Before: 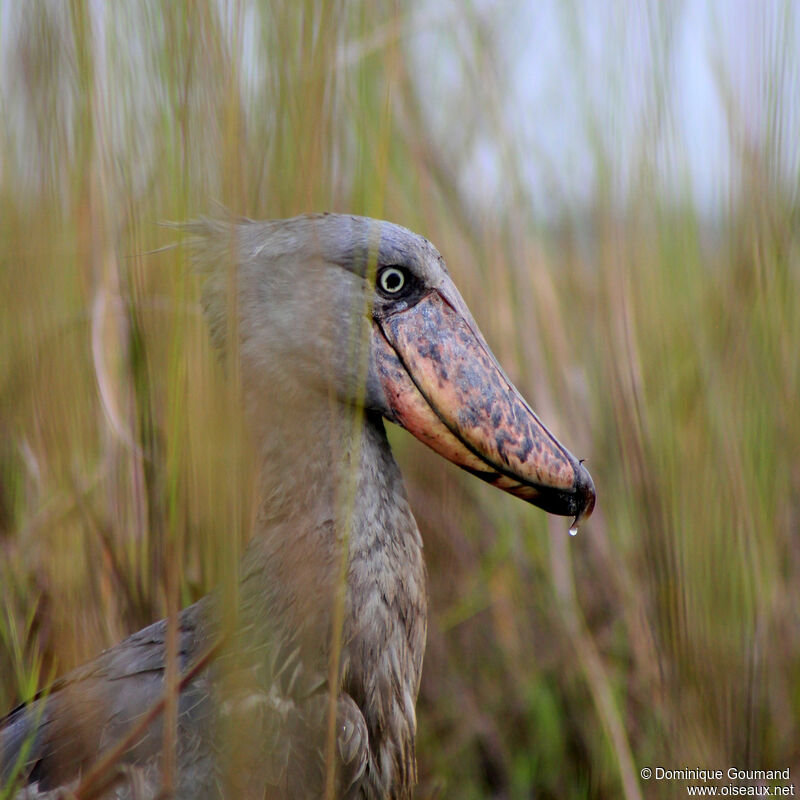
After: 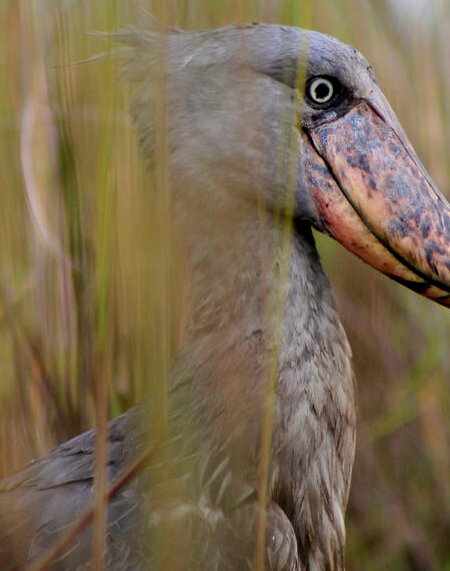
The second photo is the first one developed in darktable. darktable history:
exposure: black level correction 0.001, compensate highlight preservation false
white balance: red 1.009, blue 0.985
crop: left 8.966%, top 23.852%, right 34.699%, bottom 4.703%
